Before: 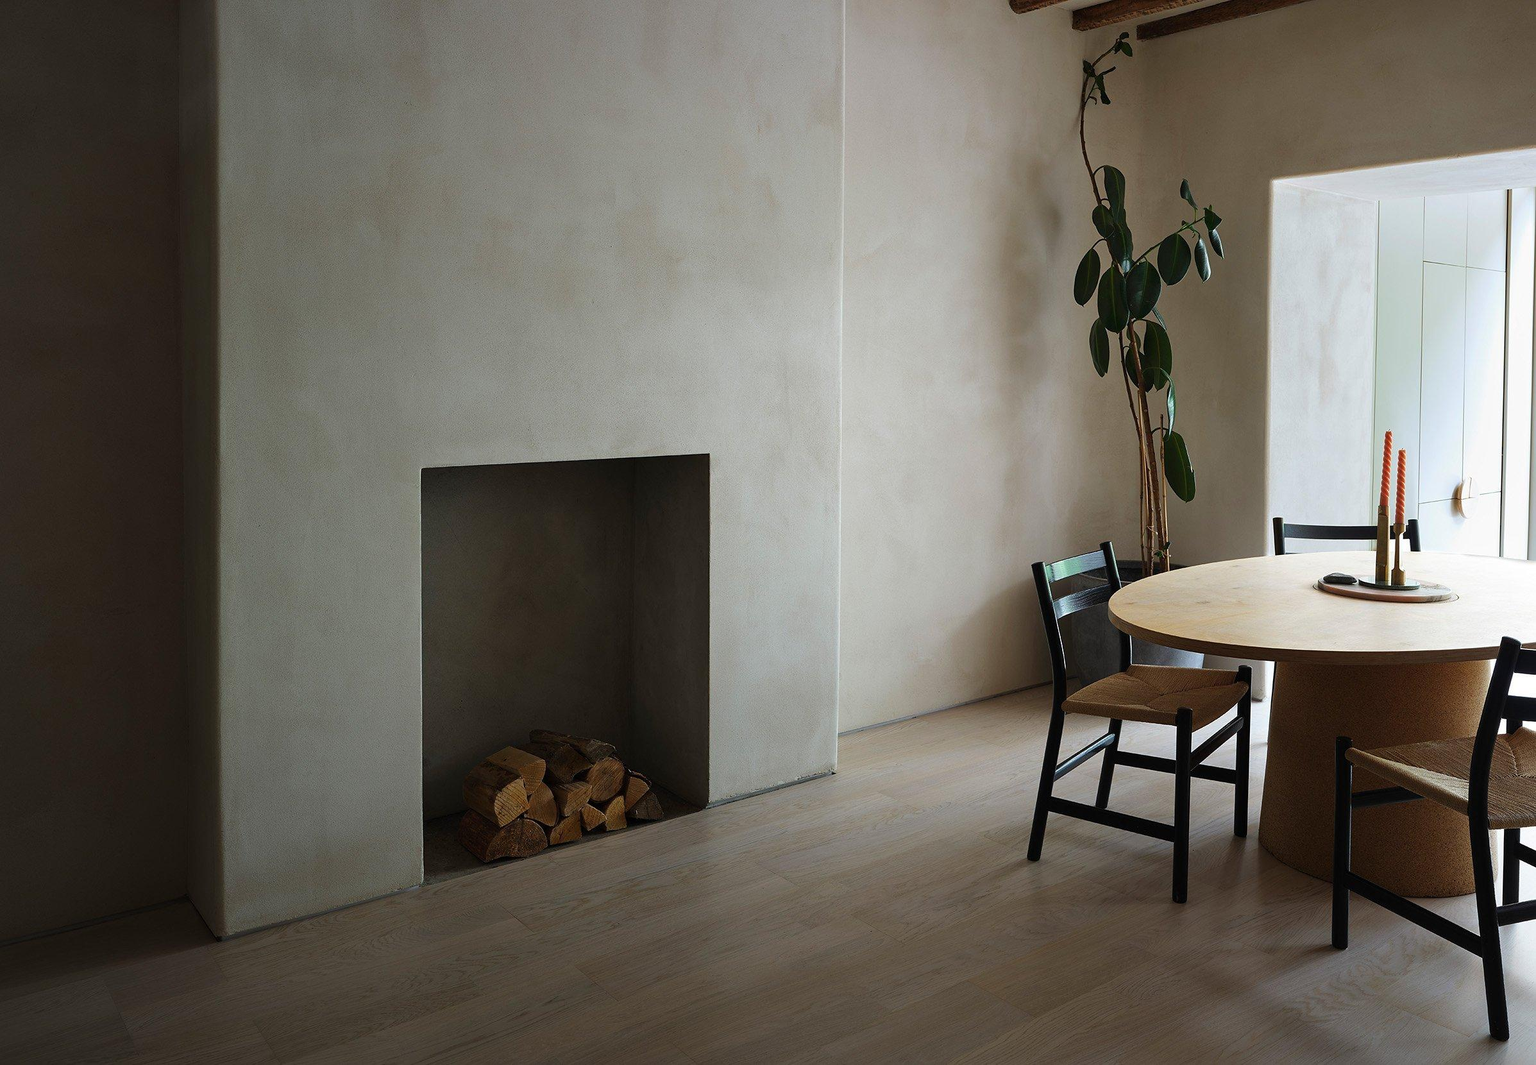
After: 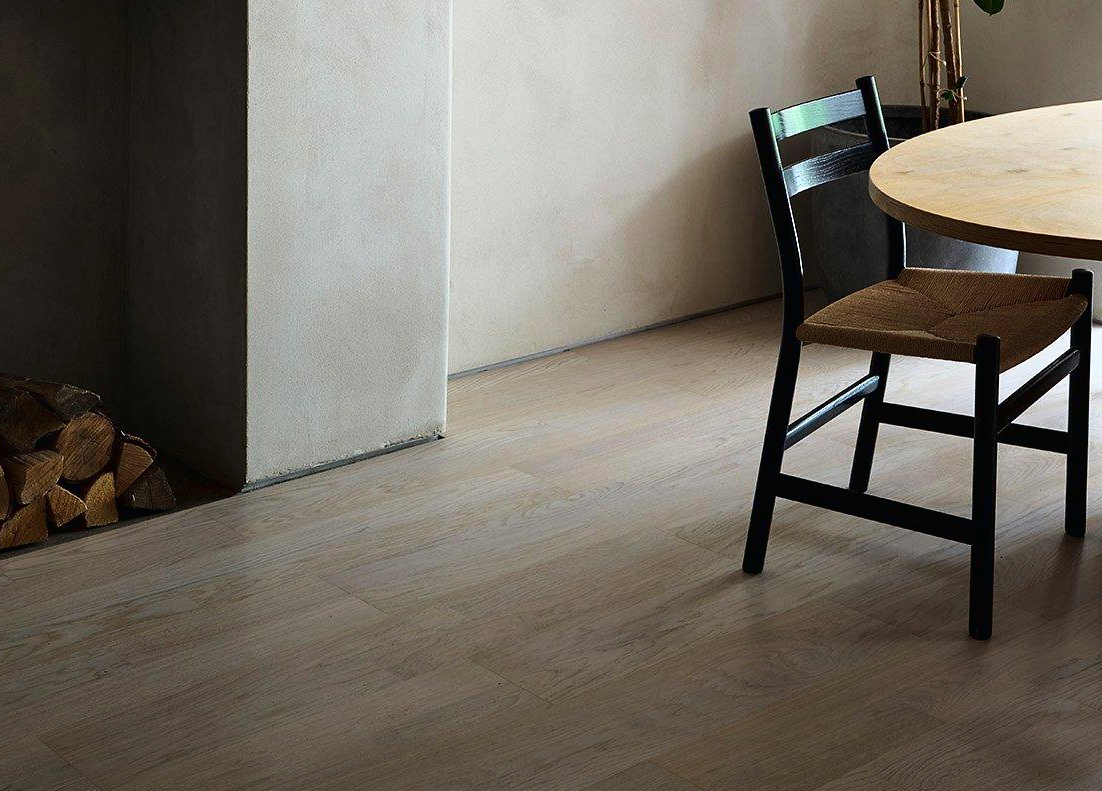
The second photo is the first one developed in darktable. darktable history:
contrast equalizer: y [[0.6 ×6], [0.55 ×6], [0 ×6], [0 ×6], [0 ×6]], mix 0.294
crop: left 35.874%, top 46.318%, right 18.097%, bottom 5.999%
tone curve: curves: ch0 [(0, 0.01) (0.037, 0.032) (0.131, 0.108) (0.275, 0.258) (0.483, 0.512) (0.61, 0.661) (0.696, 0.76) (0.792, 0.867) (0.911, 0.955) (0.997, 0.995)]; ch1 [(0, 0) (0.308, 0.268) (0.425, 0.383) (0.503, 0.502) (0.529, 0.543) (0.706, 0.754) (0.869, 0.907) (1, 1)]; ch2 [(0, 0) (0.228, 0.196) (0.336, 0.315) (0.399, 0.403) (0.485, 0.487) (0.502, 0.502) (0.525, 0.523) (0.545, 0.552) (0.587, 0.61) (0.636, 0.654) (0.711, 0.729) (0.855, 0.87) (0.998, 0.977)], color space Lab, linked channels, preserve colors none
